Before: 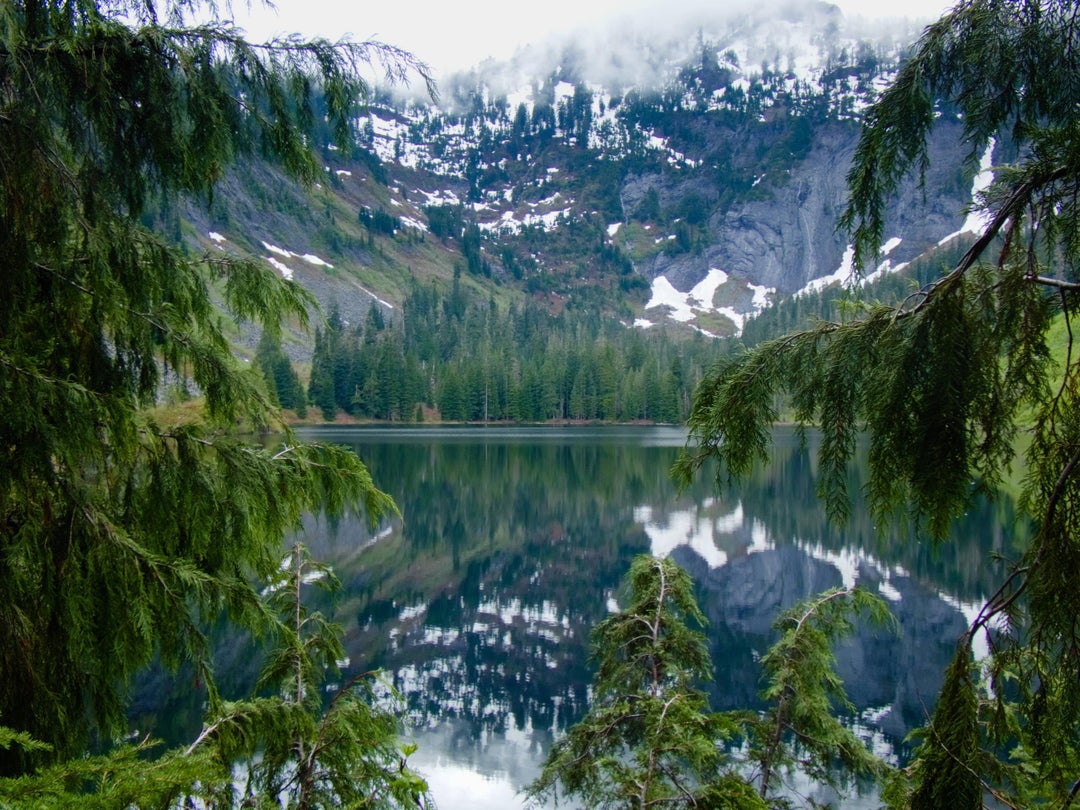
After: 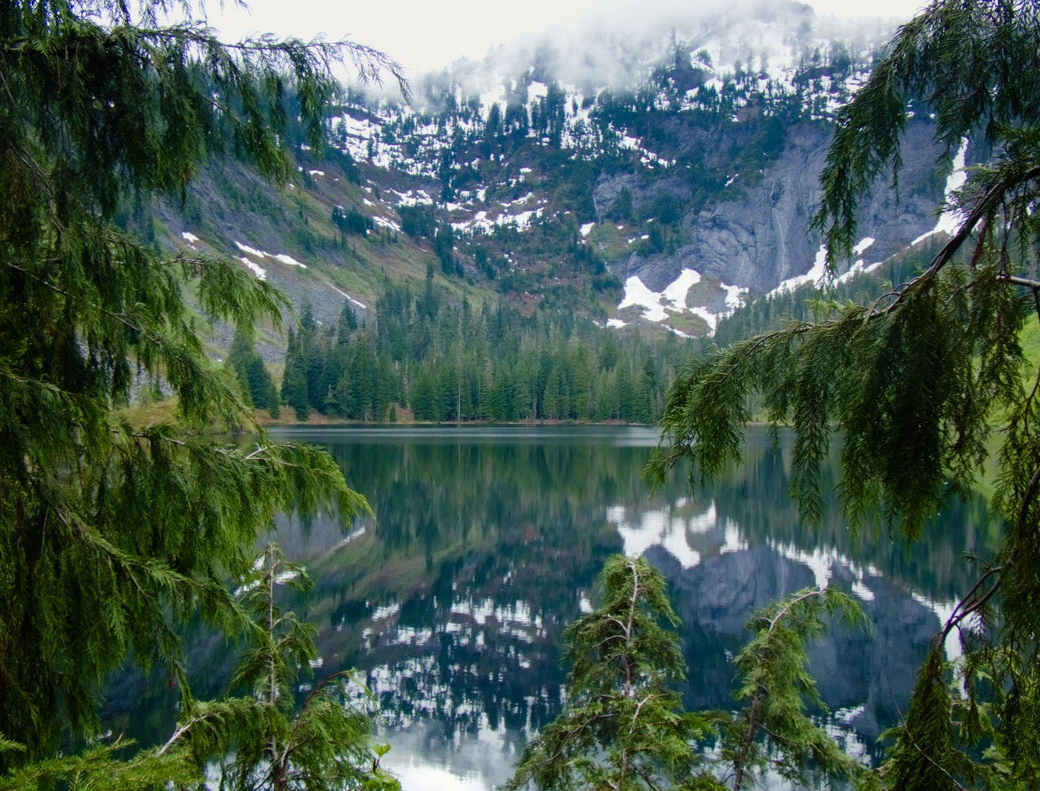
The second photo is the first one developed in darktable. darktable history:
crop and rotate: left 2.536%, right 1.107%, bottom 2.246%
white balance: red 1.009, blue 0.985
